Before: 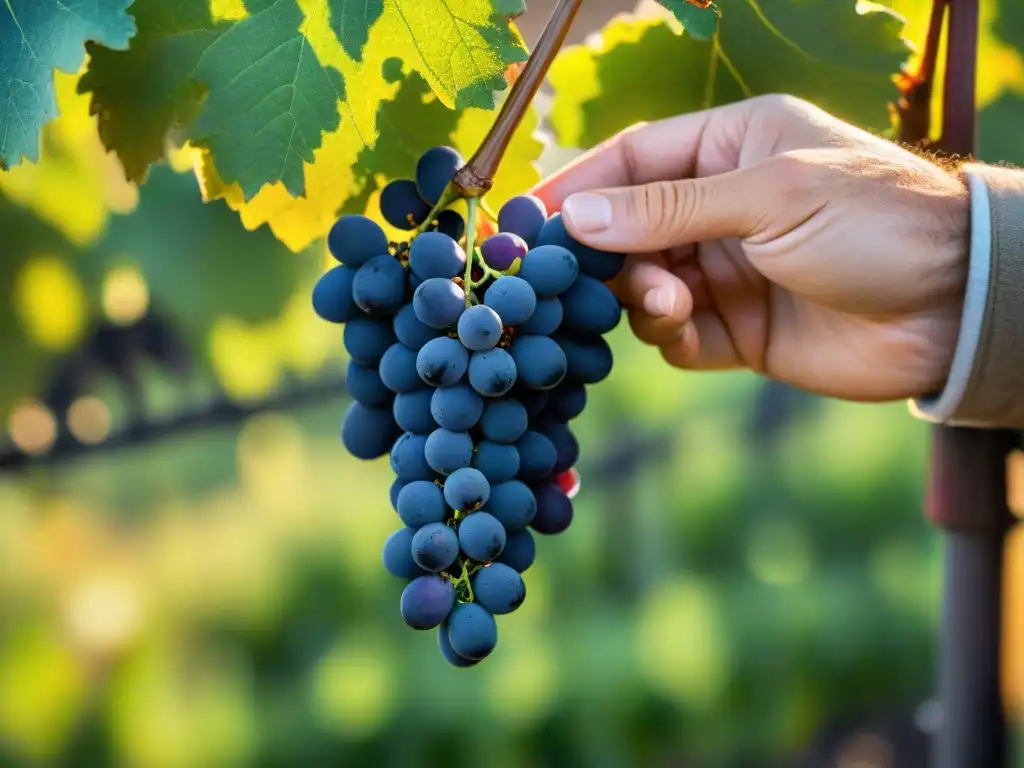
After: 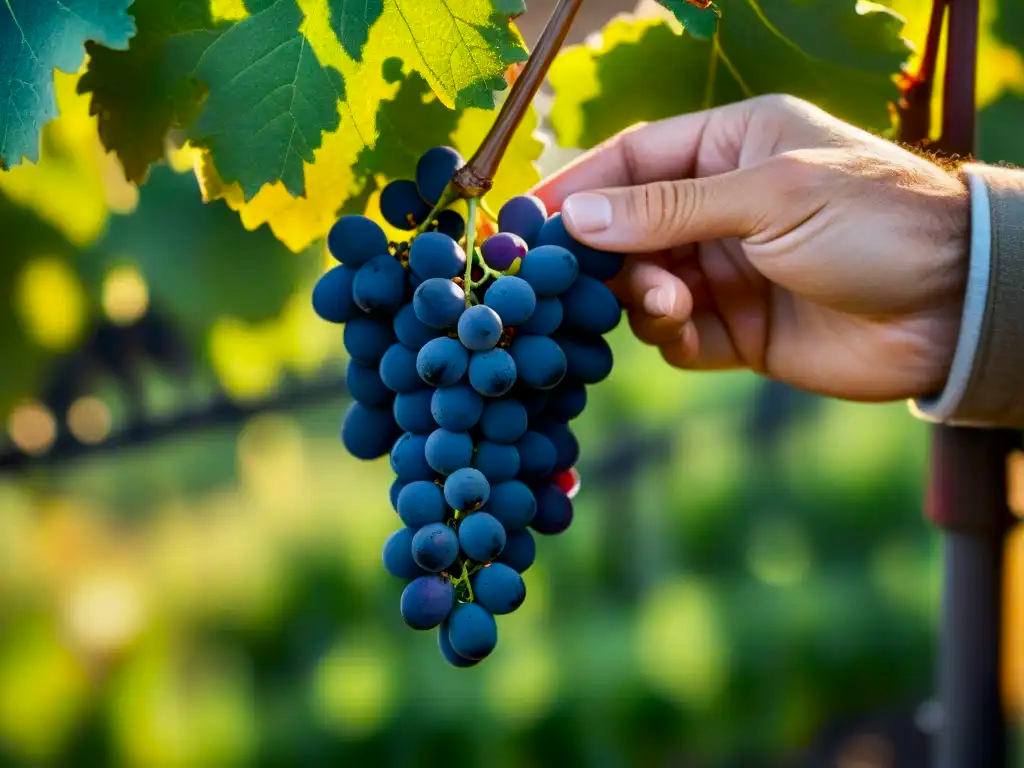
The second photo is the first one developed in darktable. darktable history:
contrast brightness saturation: contrast 0.067, brightness -0.137, saturation 0.111
